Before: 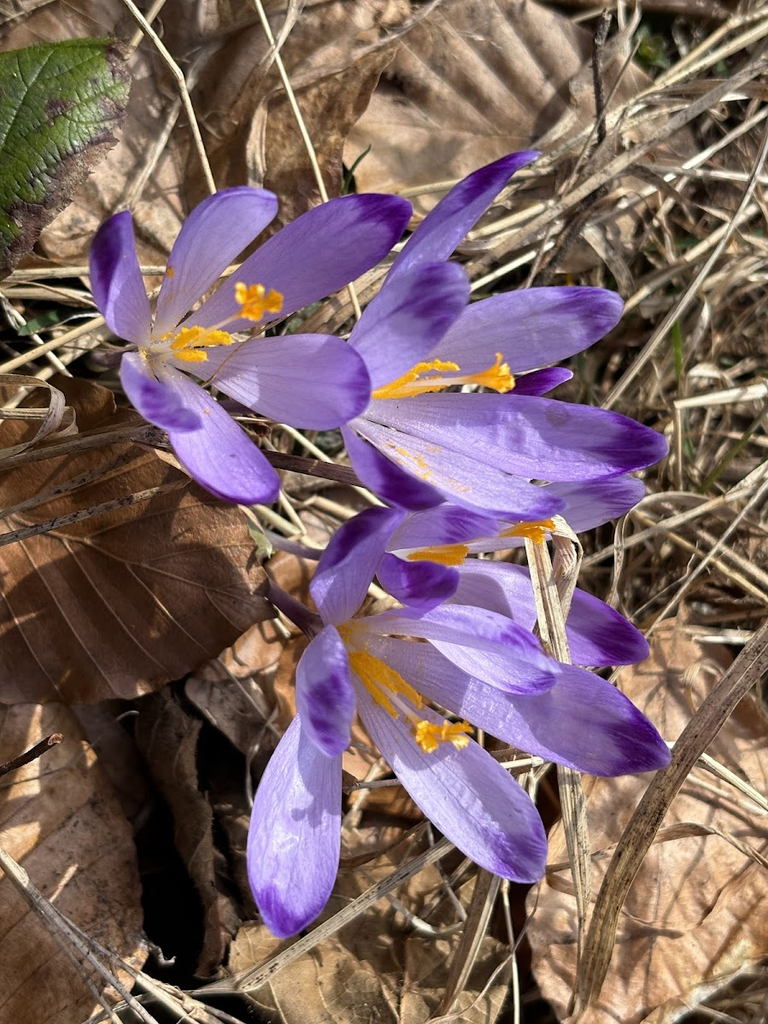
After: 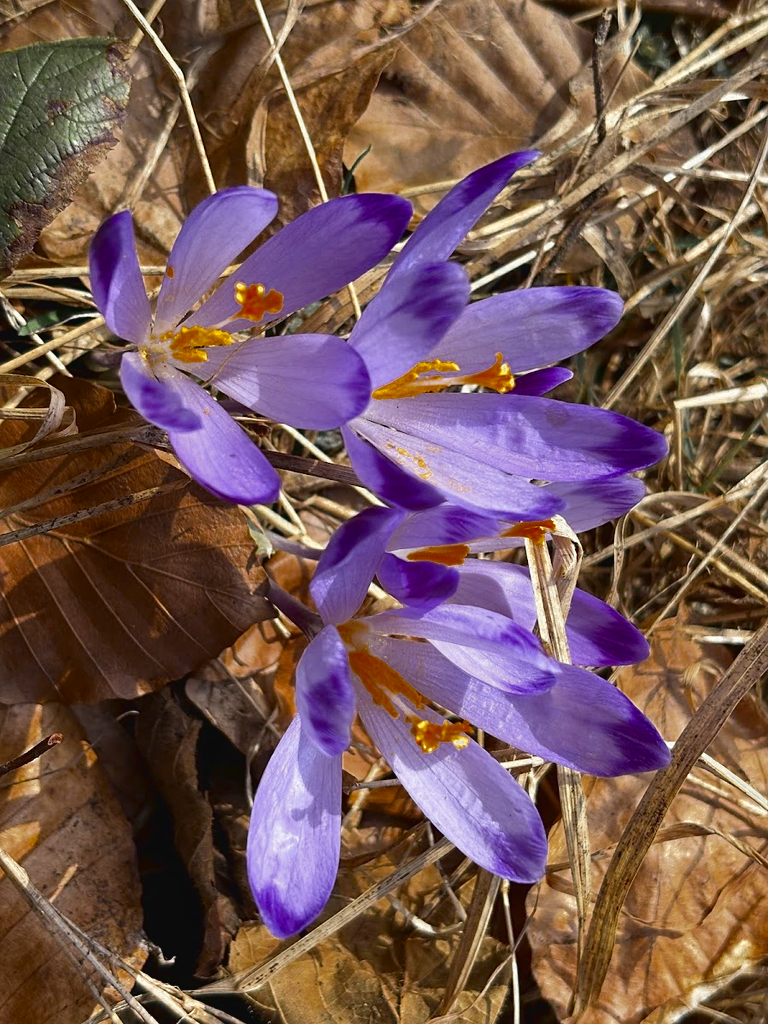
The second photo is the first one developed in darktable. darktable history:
sharpen: amount 0.206
tone curve: curves: ch0 [(0, 0.028) (0.138, 0.156) (0.468, 0.516) (0.754, 0.823) (1, 1)], color space Lab, linked channels, preserve colors none
color zones: curves: ch0 [(0.11, 0.396) (0.195, 0.36) (0.25, 0.5) (0.303, 0.412) (0.357, 0.544) (0.75, 0.5) (0.967, 0.328)]; ch1 [(0, 0.468) (0.112, 0.512) (0.202, 0.6) (0.25, 0.5) (0.307, 0.352) (0.357, 0.544) (0.75, 0.5) (0.963, 0.524)], mix 100.49%
